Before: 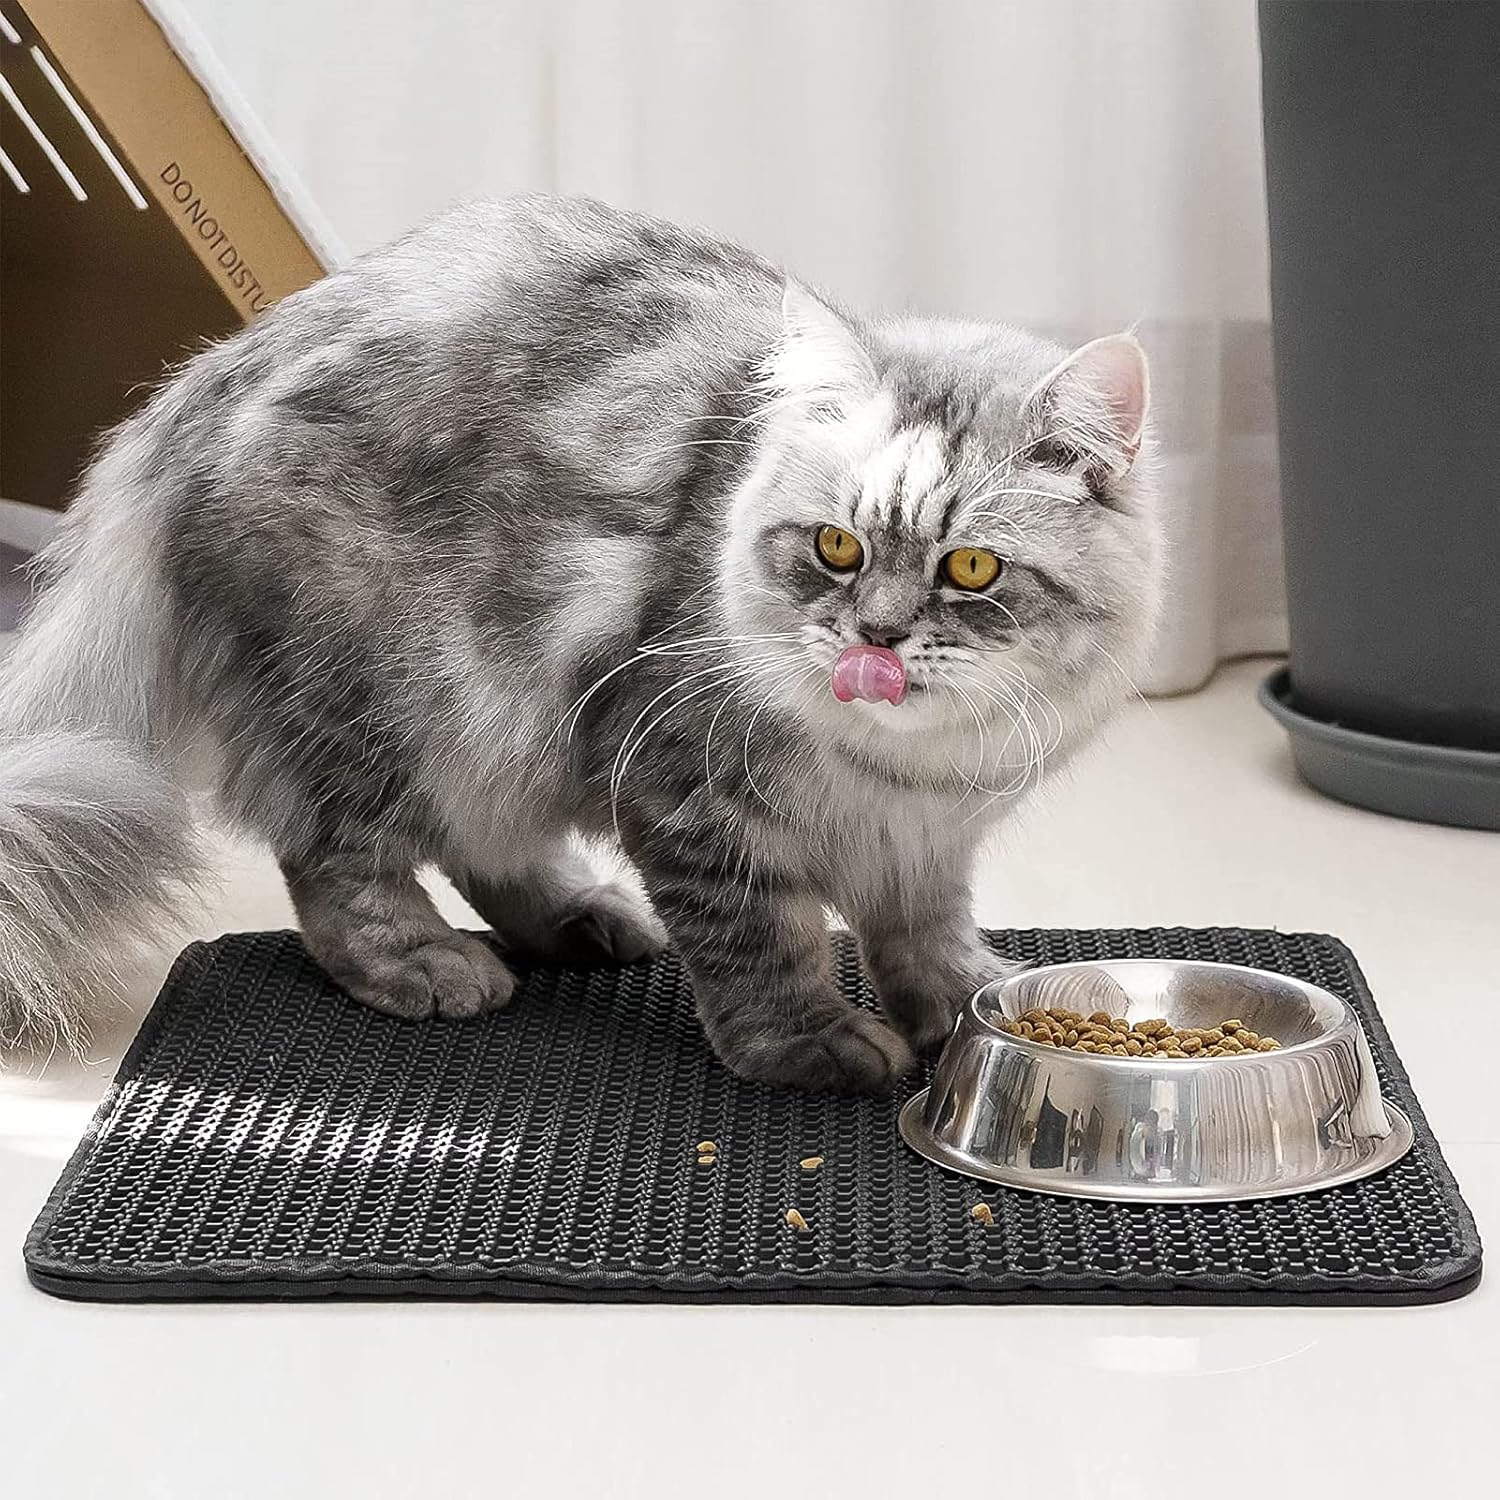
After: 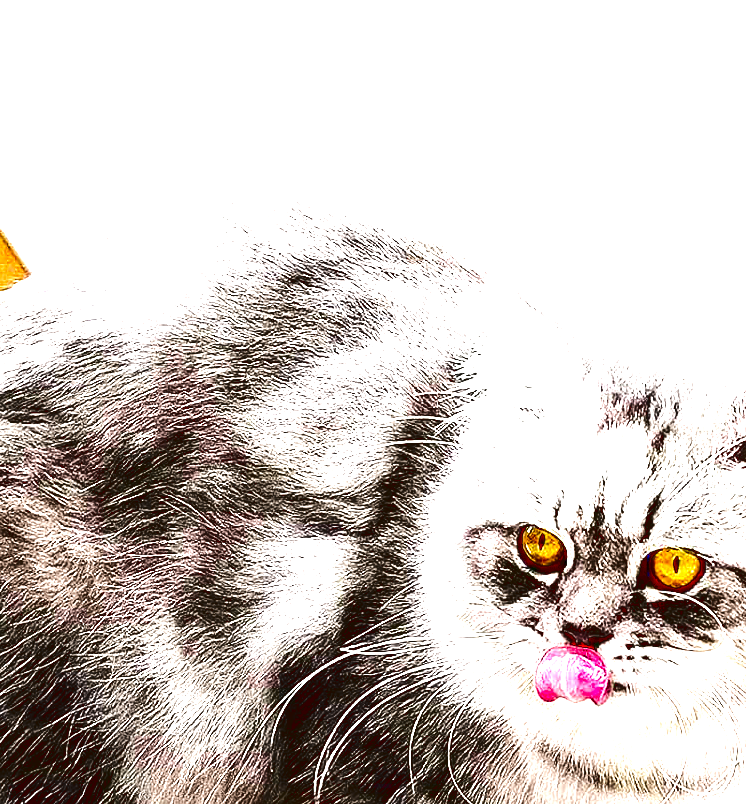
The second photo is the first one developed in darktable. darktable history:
tone curve: curves: ch0 [(0, 0) (0.003, 0.044) (0.011, 0.045) (0.025, 0.048) (0.044, 0.051) (0.069, 0.065) (0.1, 0.08) (0.136, 0.108) (0.177, 0.152) (0.224, 0.216) (0.277, 0.305) (0.335, 0.392) (0.399, 0.481) (0.468, 0.579) (0.543, 0.658) (0.623, 0.729) (0.709, 0.8) (0.801, 0.867) (0.898, 0.93) (1, 1)], color space Lab, linked channels, preserve colors none
exposure: black level correction 0, exposure 1.757 EV, compensate highlight preservation false
crop: left 19.819%, right 30.396%, bottom 46.35%
contrast brightness saturation: brightness -1, saturation 0.988
